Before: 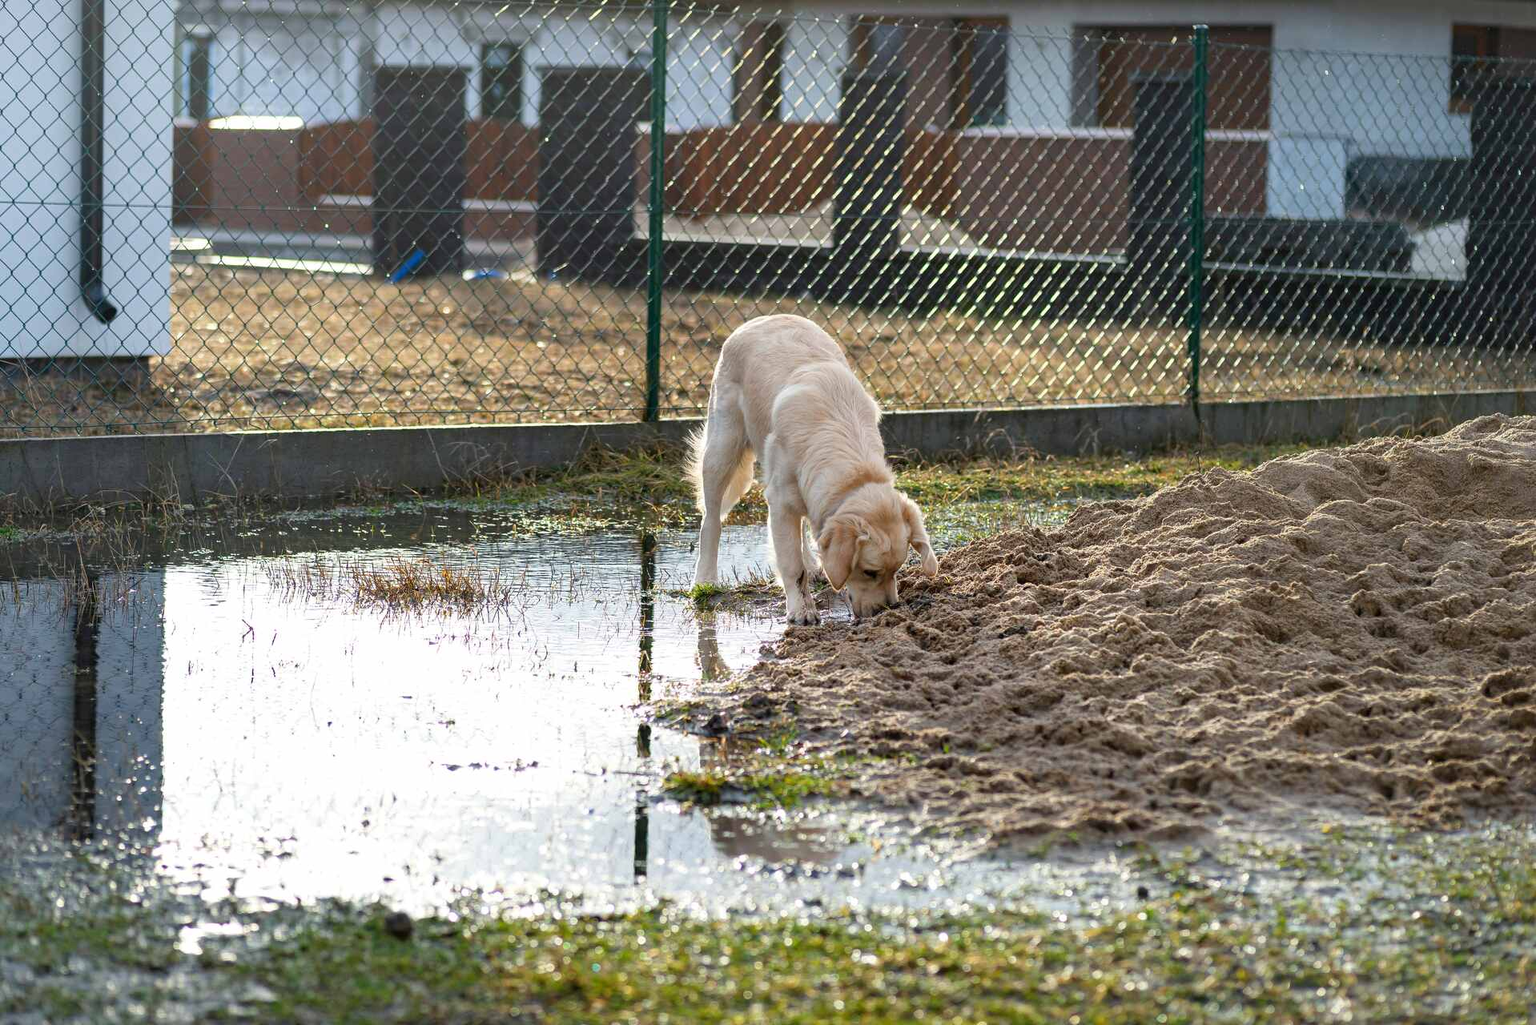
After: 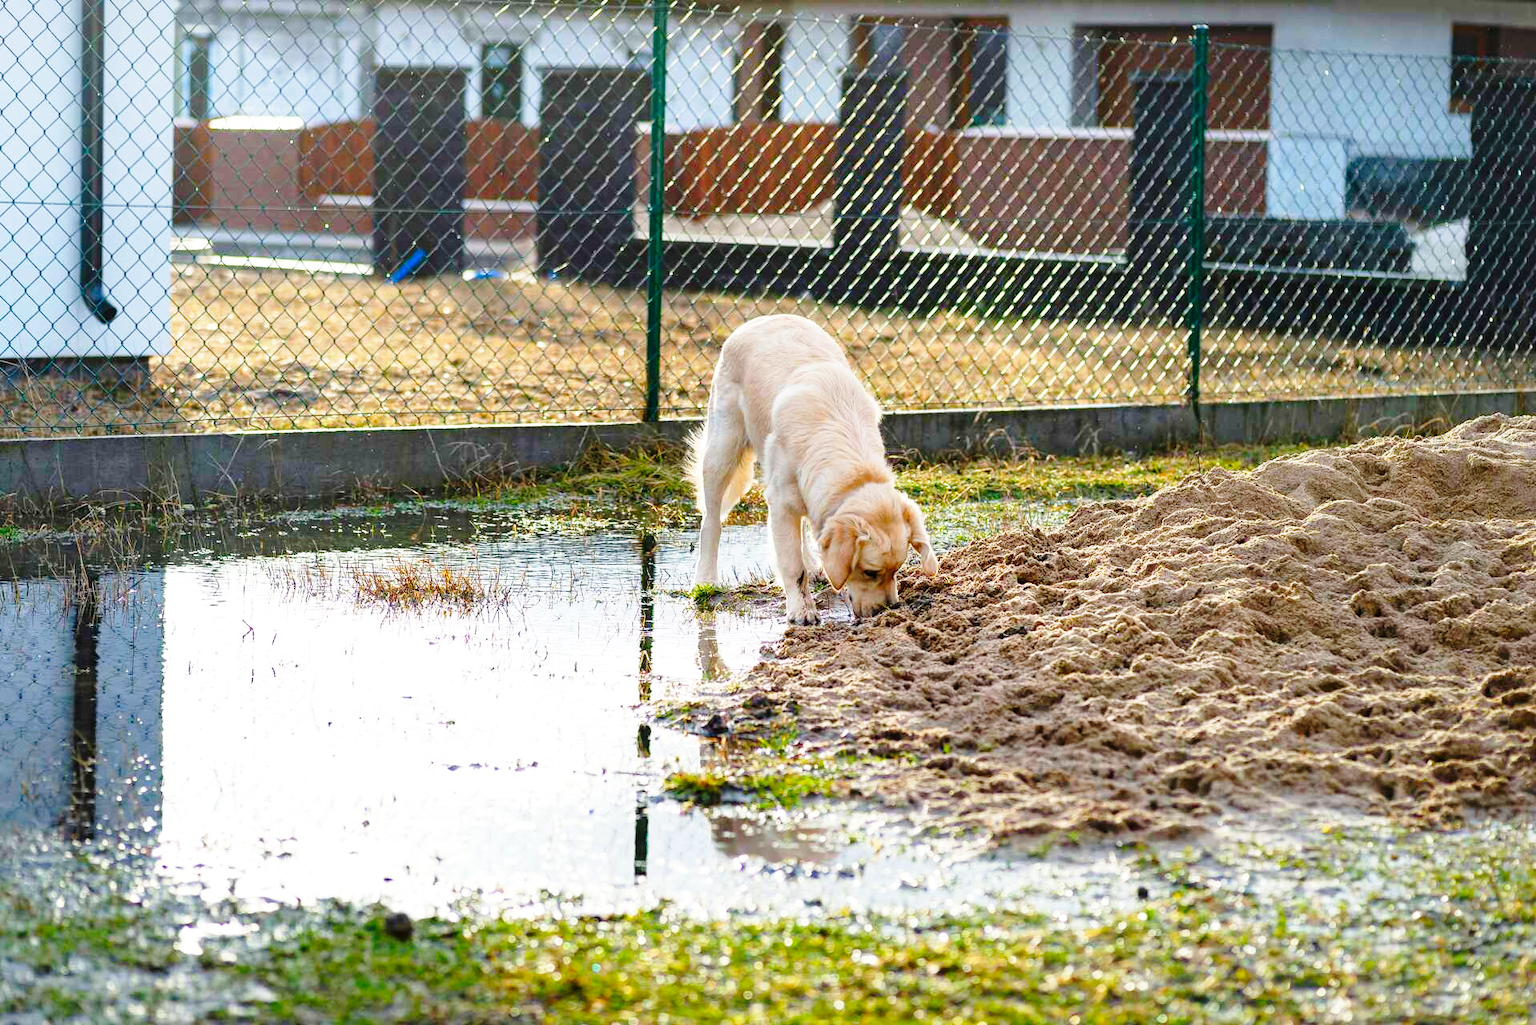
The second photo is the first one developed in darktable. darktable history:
base curve: curves: ch0 [(0, 0) (0.028, 0.03) (0.121, 0.232) (0.46, 0.748) (0.859, 0.968) (1, 1)], preserve colors none
color correction: saturation 1.32
